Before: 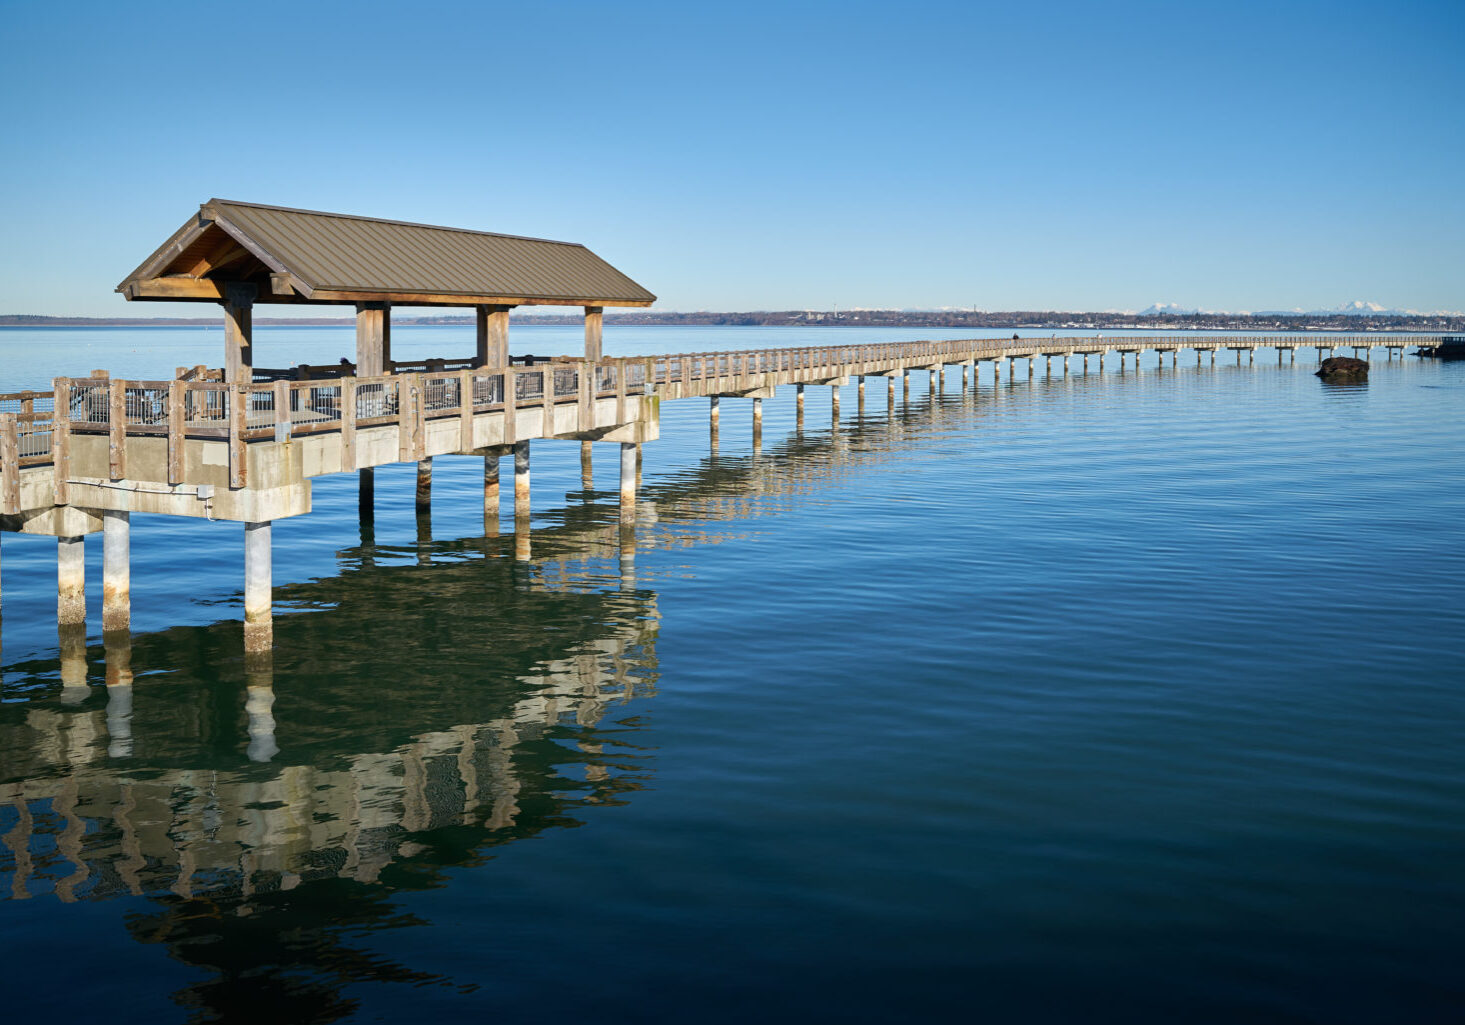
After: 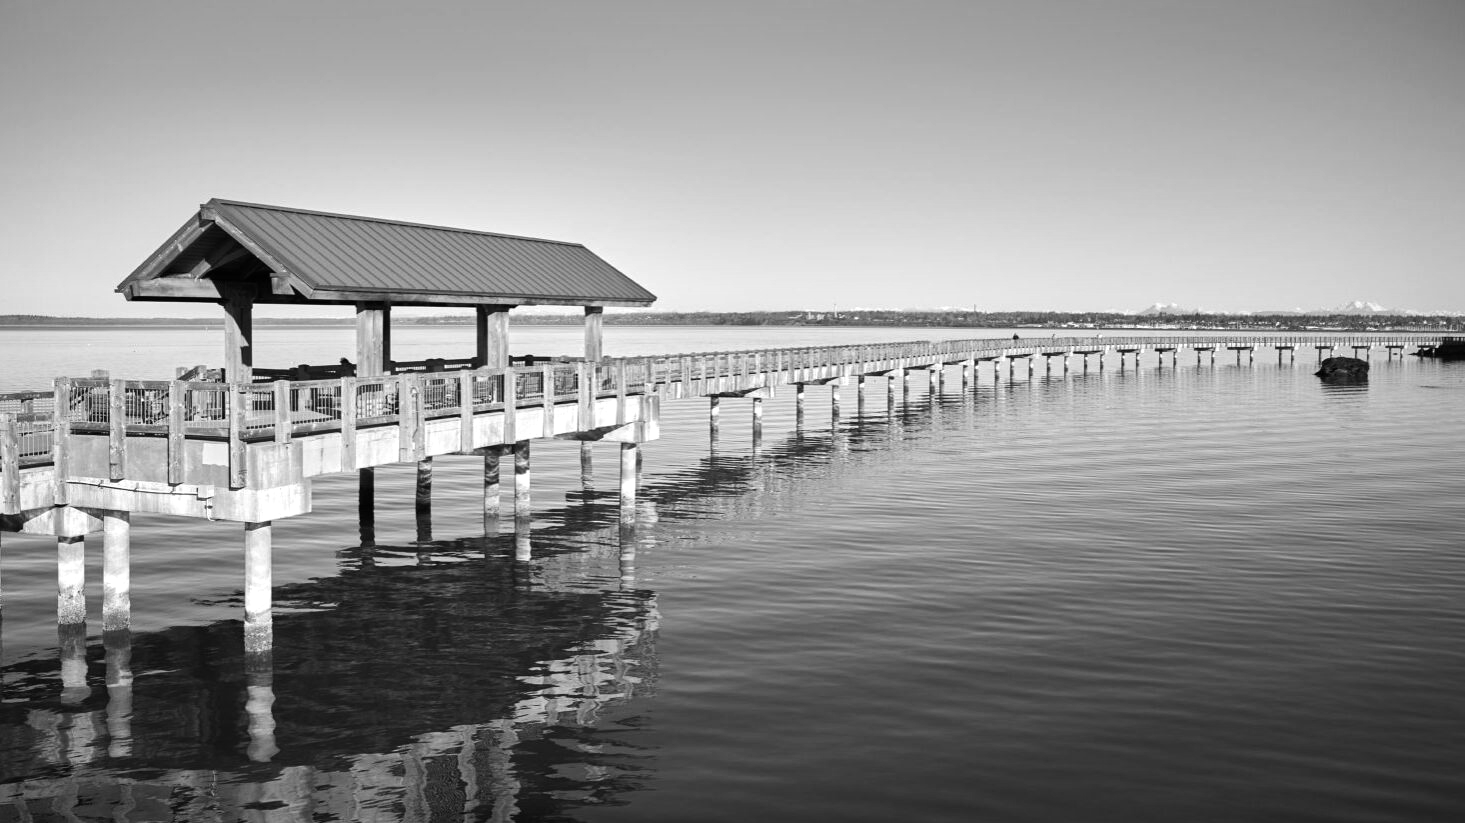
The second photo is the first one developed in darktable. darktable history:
crop: bottom 19.644%
monochrome: on, module defaults
tone equalizer: -8 EV -0.417 EV, -7 EV -0.389 EV, -6 EV -0.333 EV, -5 EV -0.222 EV, -3 EV 0.222 EV, -2 EV 0.333 EV, -1 EV 0.389 EV, +0 EV 0.417 EV, edges refinement/feathering 500, mask exposure compensation -1.57 EV, preserve details no
